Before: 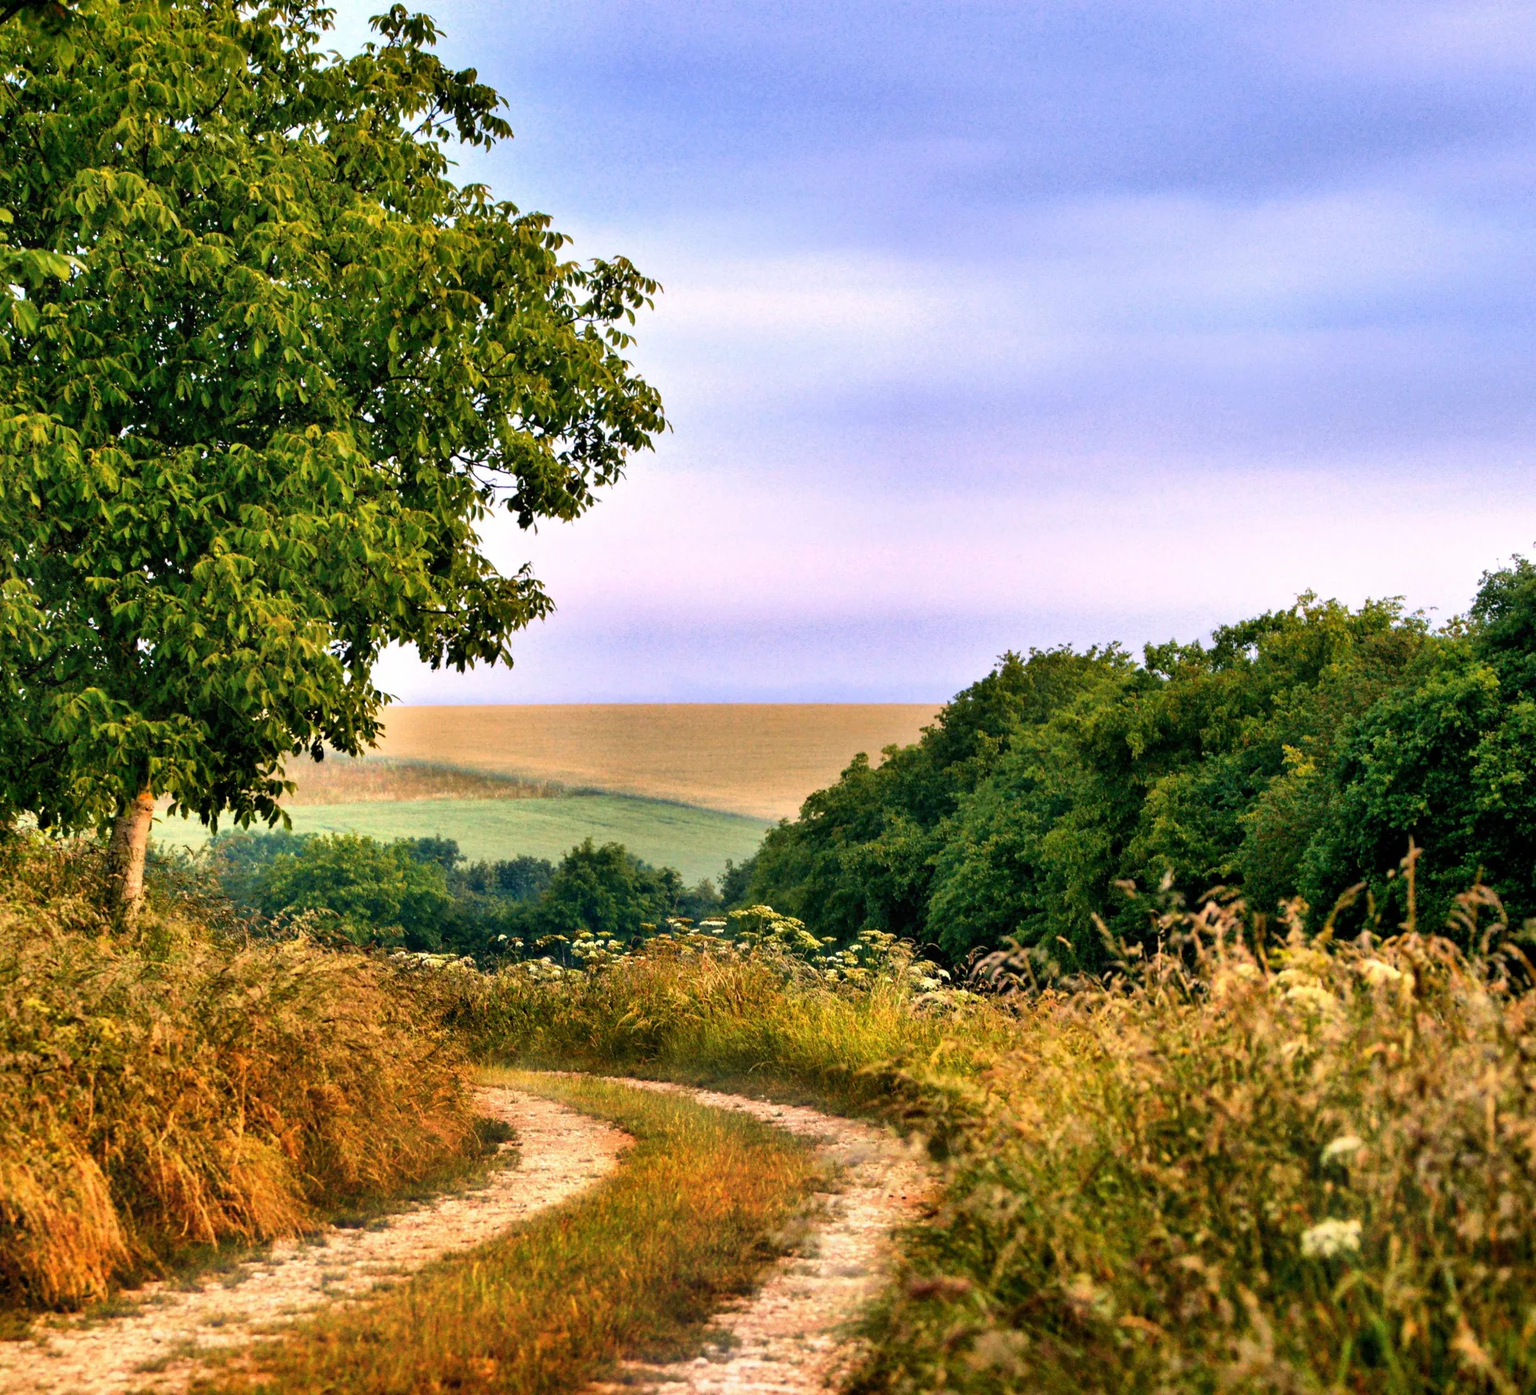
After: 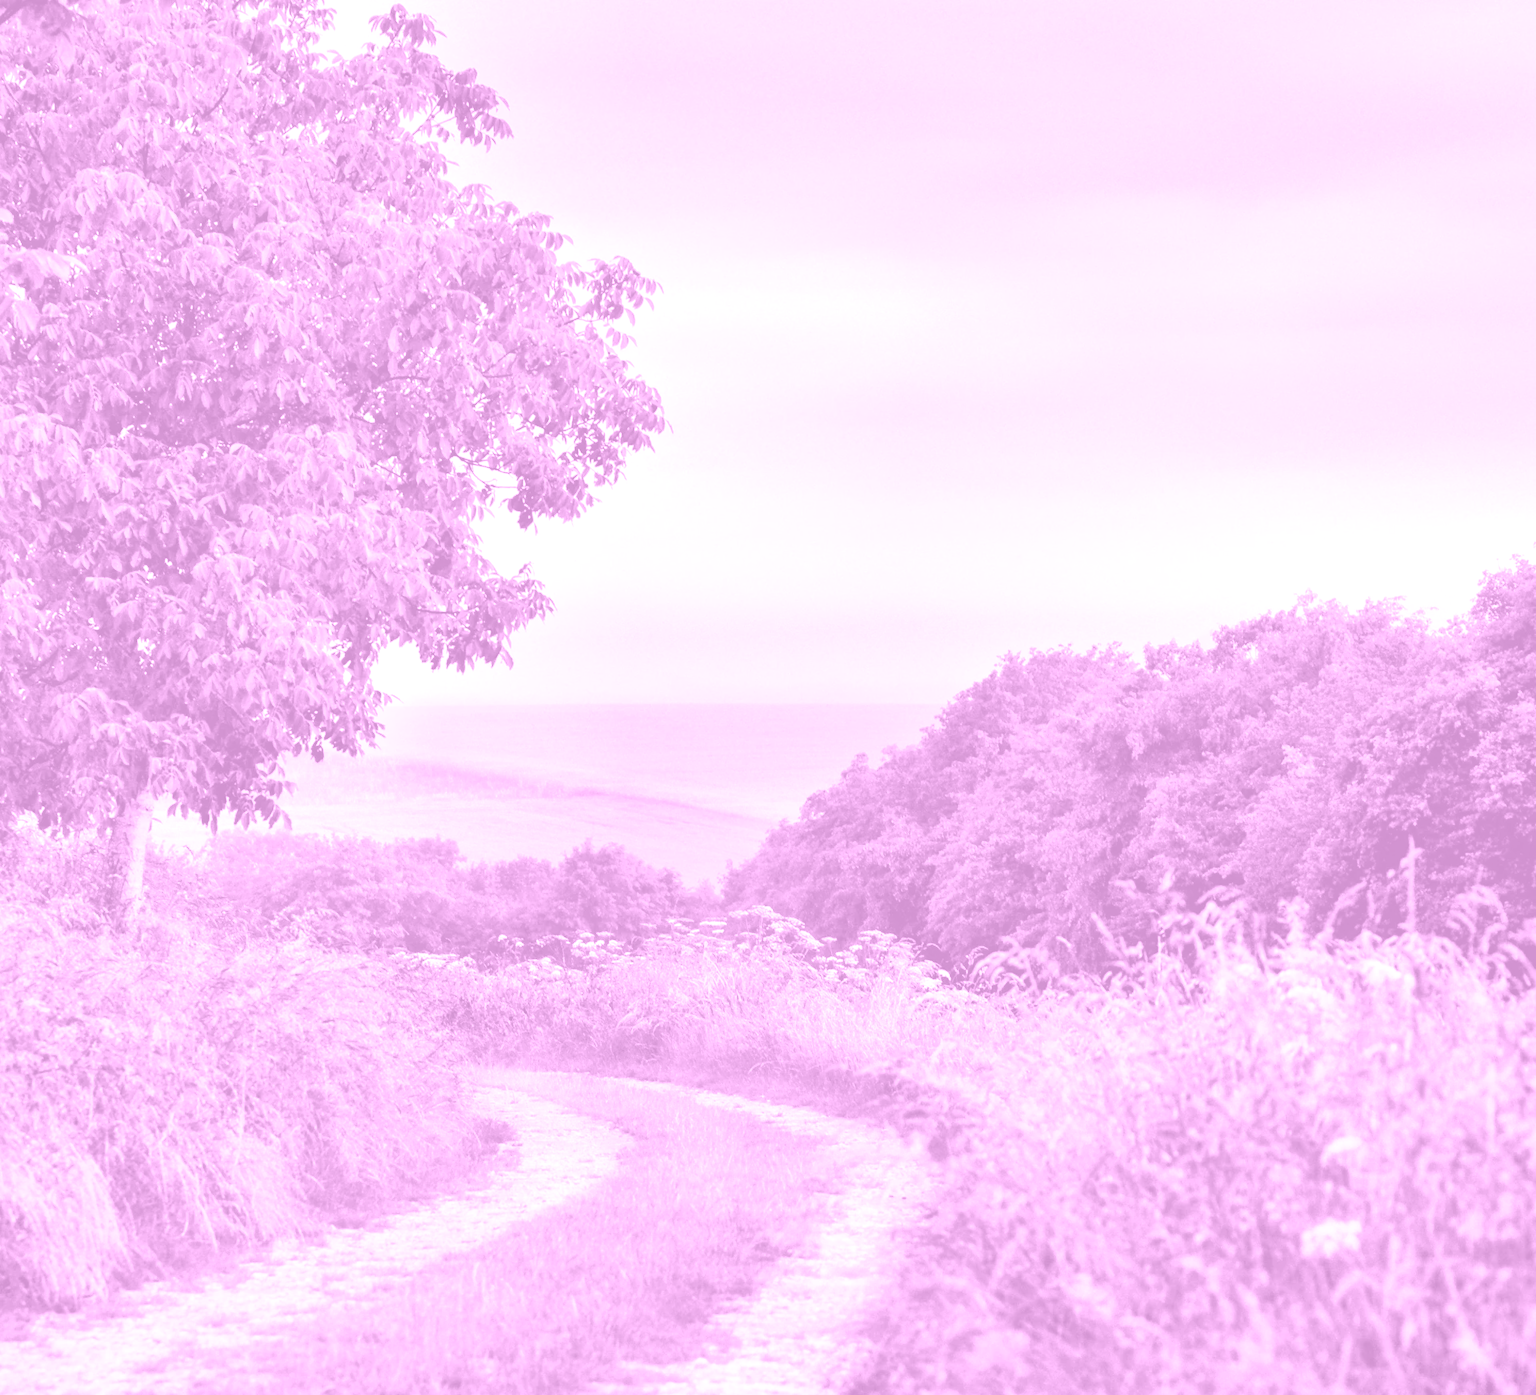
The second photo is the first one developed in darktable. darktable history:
exposure: black level correction 0, exposure 1.1 EV, compensate highlight preservation false
colorize: hue 331.2°, saturation 75%, source mix 30.28%, lightness 70.52%, version 1
